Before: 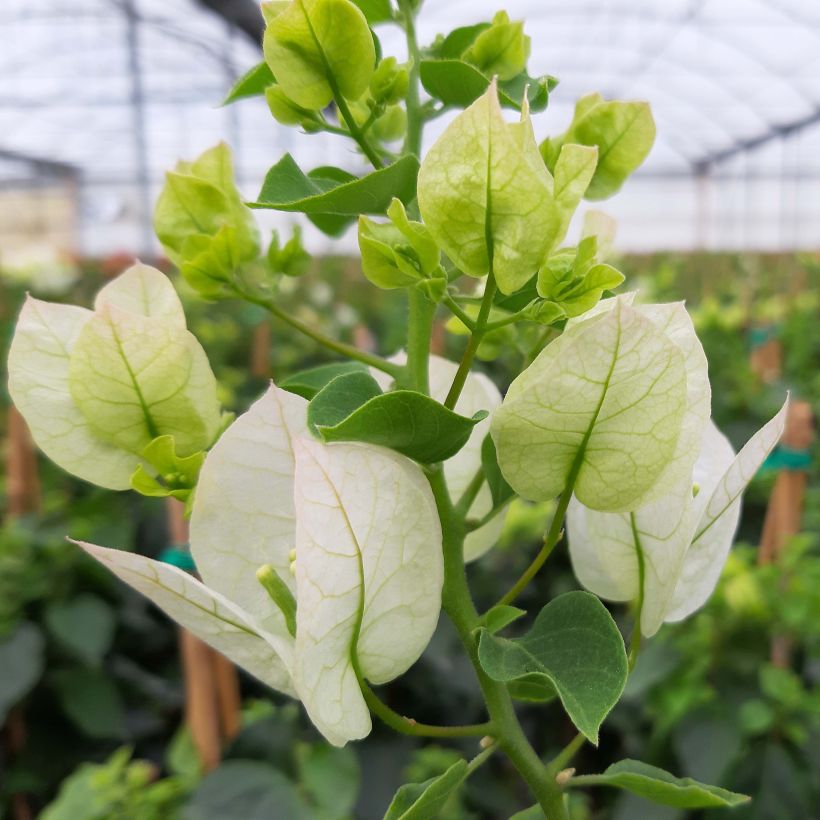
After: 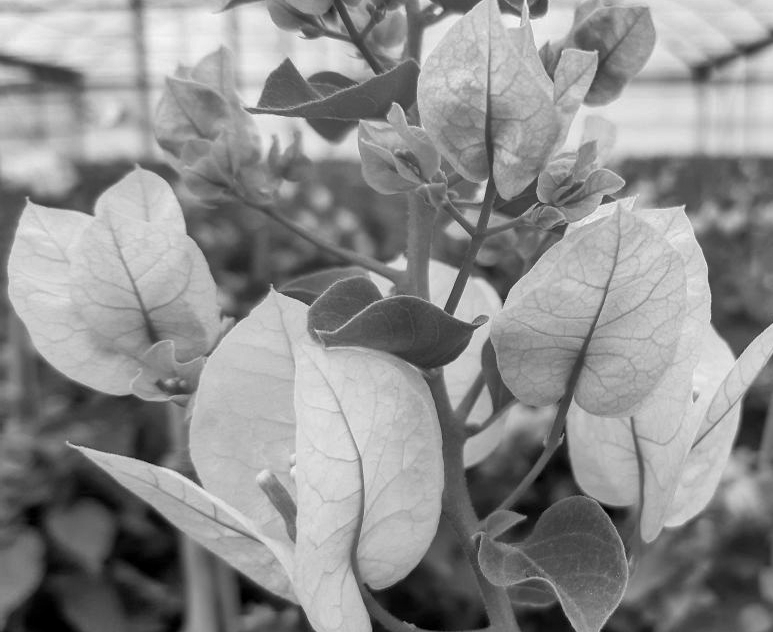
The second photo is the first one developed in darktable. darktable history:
local contrast: on, module defaults
color balance: output saturation 110%
crop and rotate: angle 0.03°, top 11.643%, right 5.651%, bottom 11.189%
shadows and highlights: shadows 60, highlights -60.23, soften with gaussian
monochrome: on, module defaults
